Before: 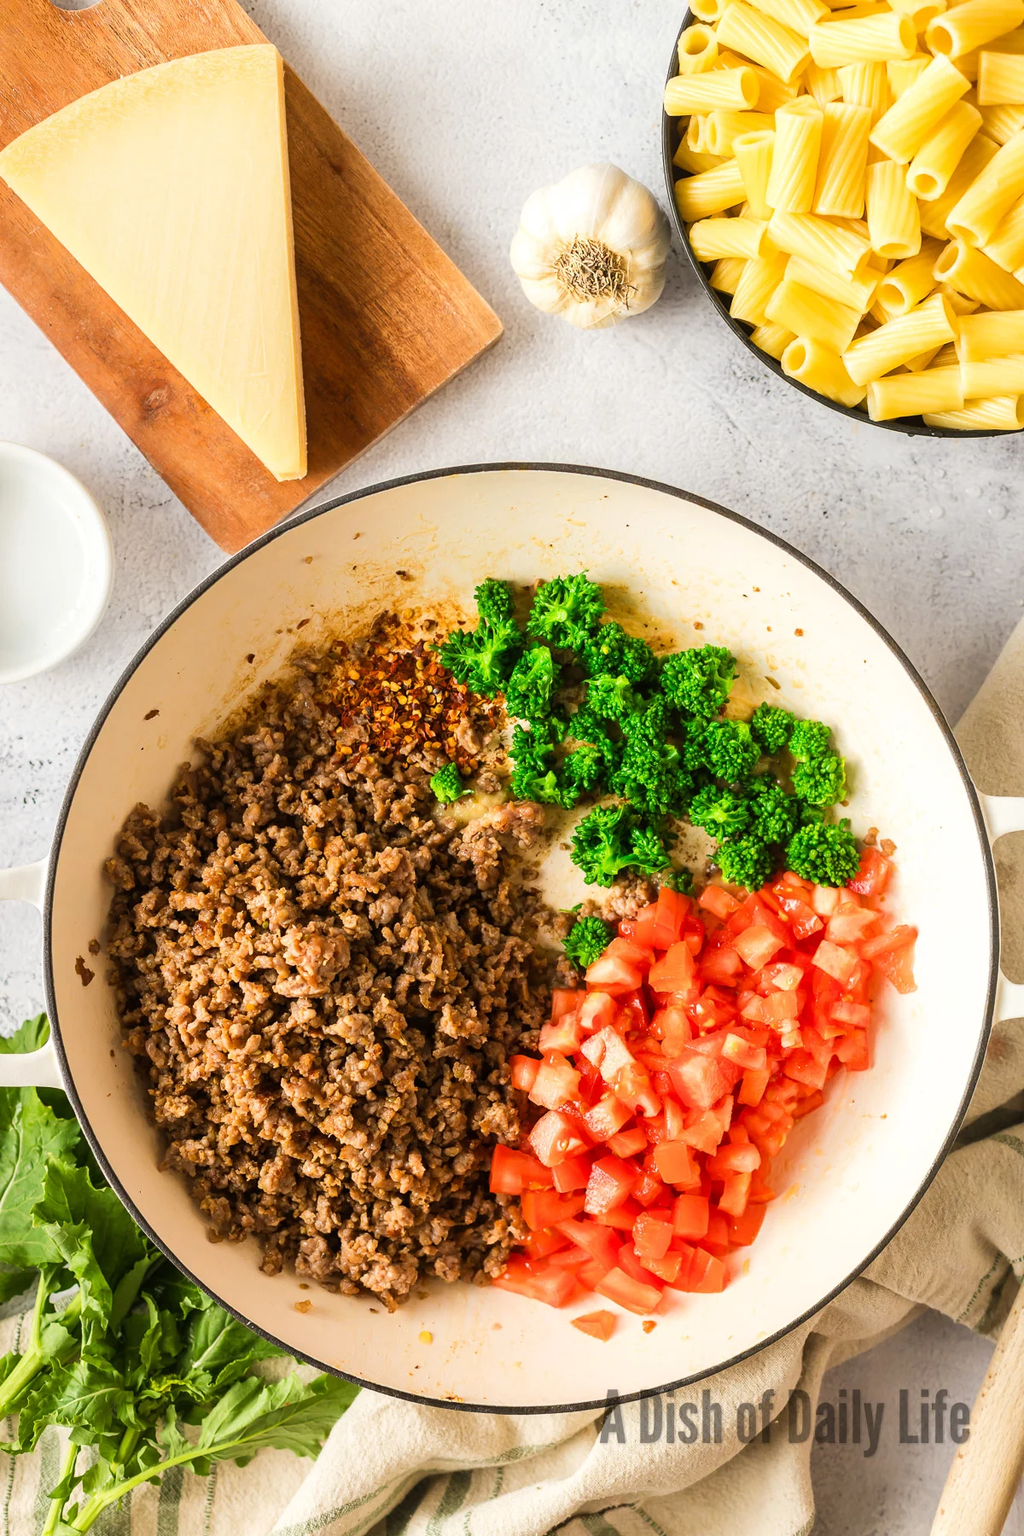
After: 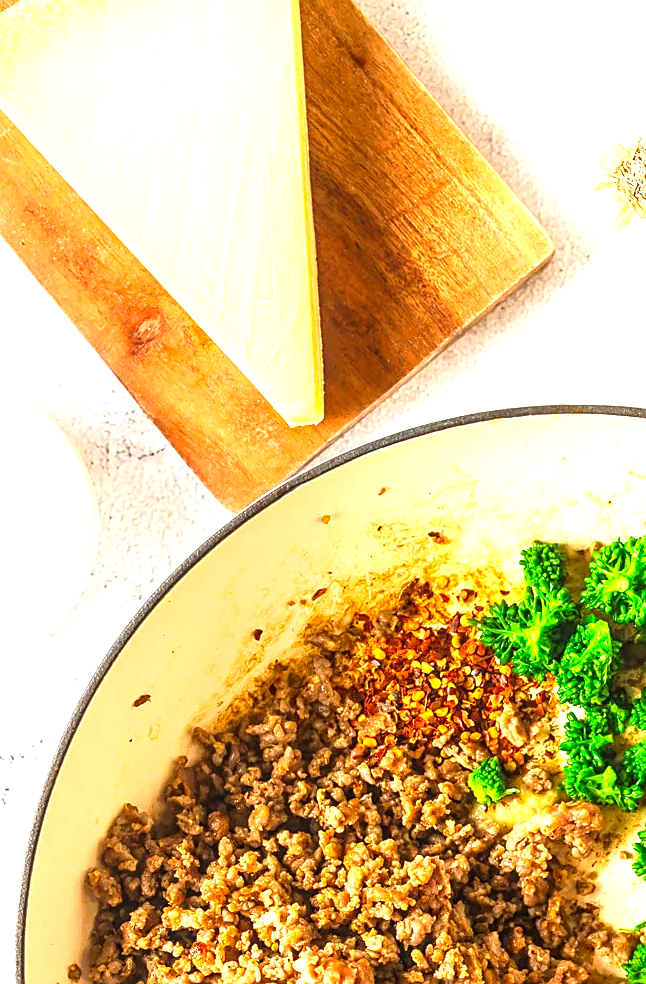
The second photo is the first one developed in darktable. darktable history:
contrast brightness saturation: contrast 0.077, saturation 0.199
crop and rotate: left 3.032%, top 7.662%, right 43.113%, bottom 37.647%
local contrast: on, module defaults
exposure: black level correction -0.002, exposure 1.113 EV, compensate highlight preservation false
sharpen: amount 0.498
